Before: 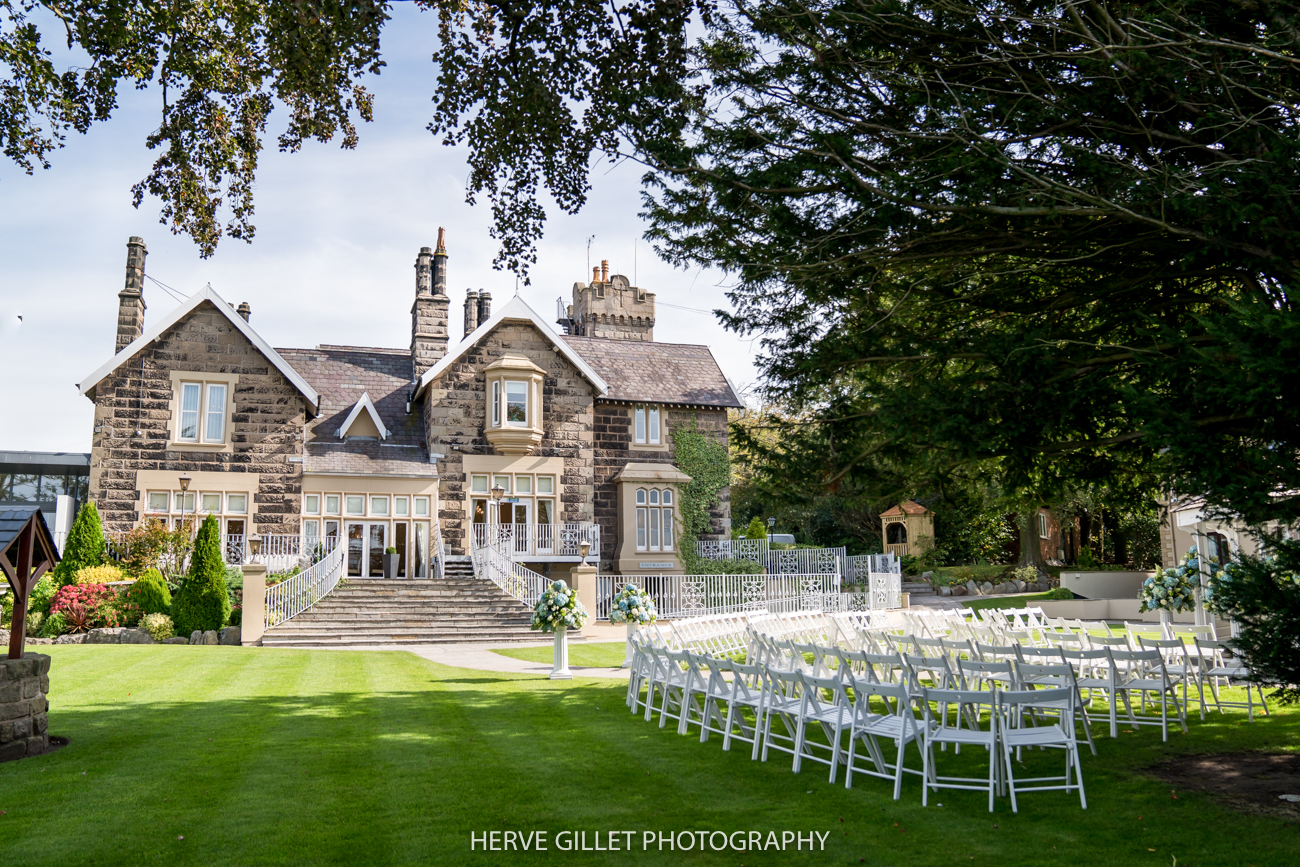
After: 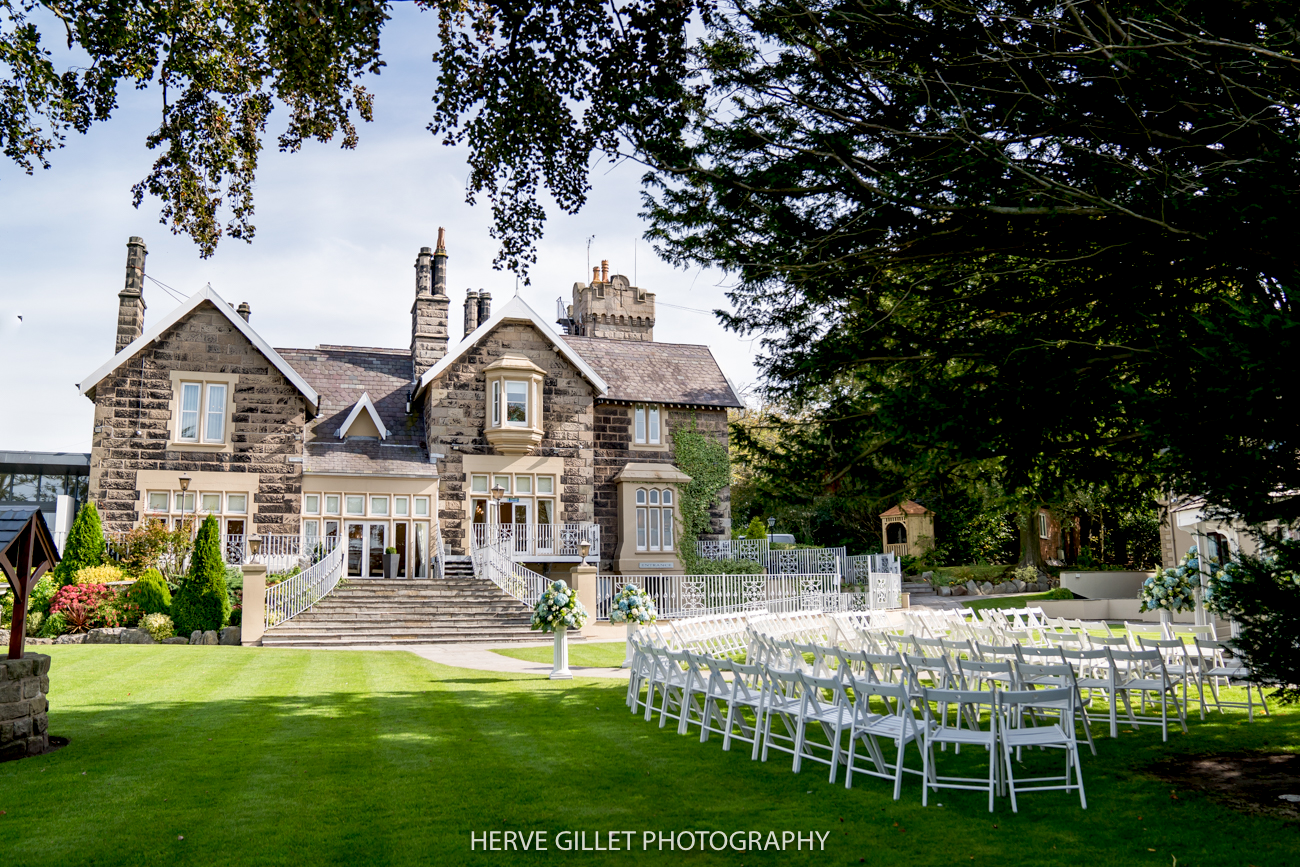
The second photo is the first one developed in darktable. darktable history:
exposure: black level correction 0.01, compensate highlight preservation false
